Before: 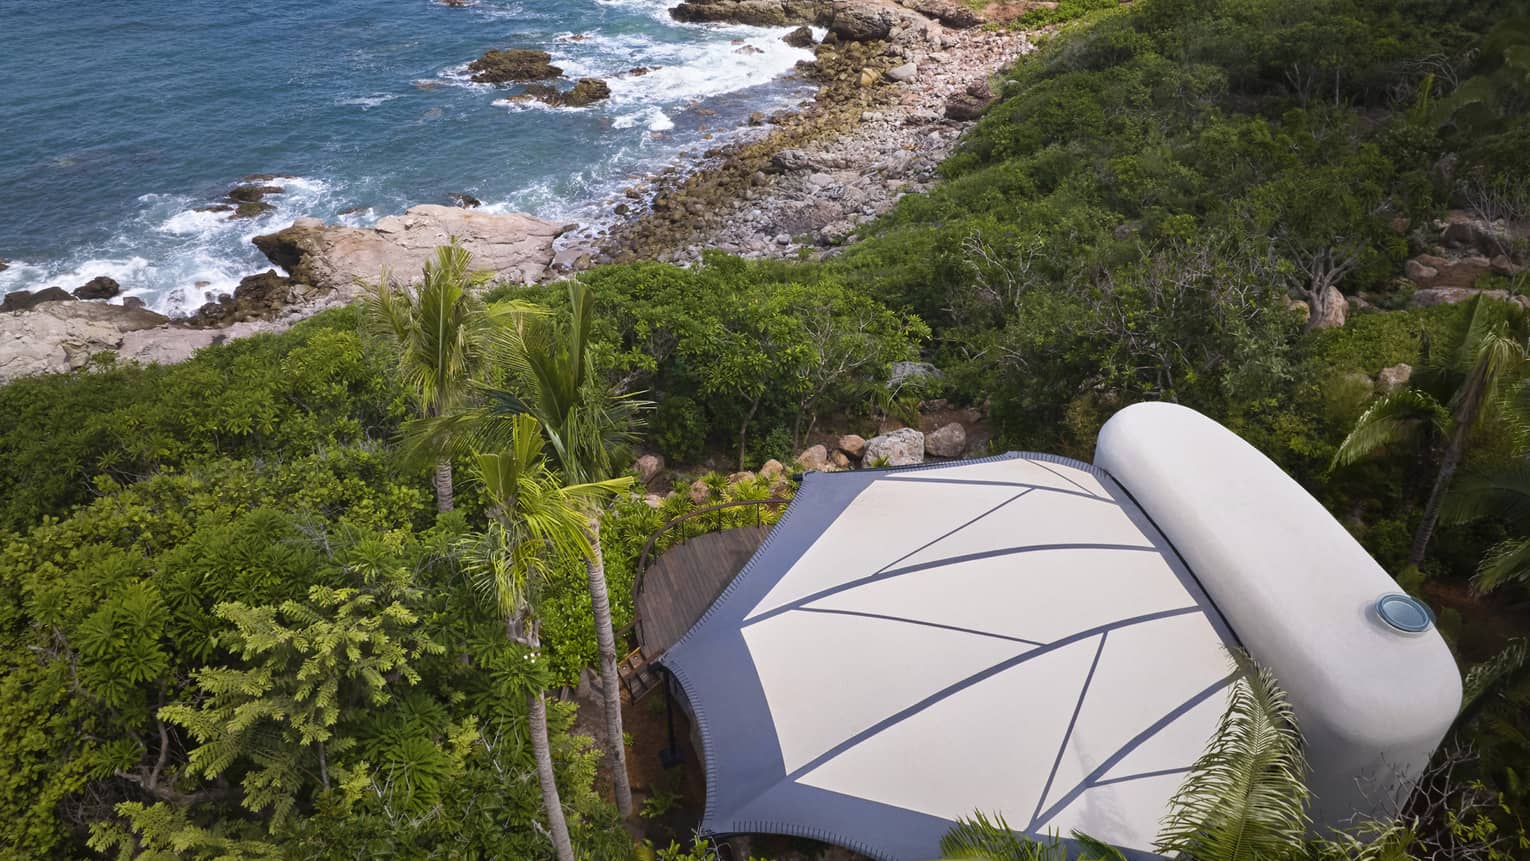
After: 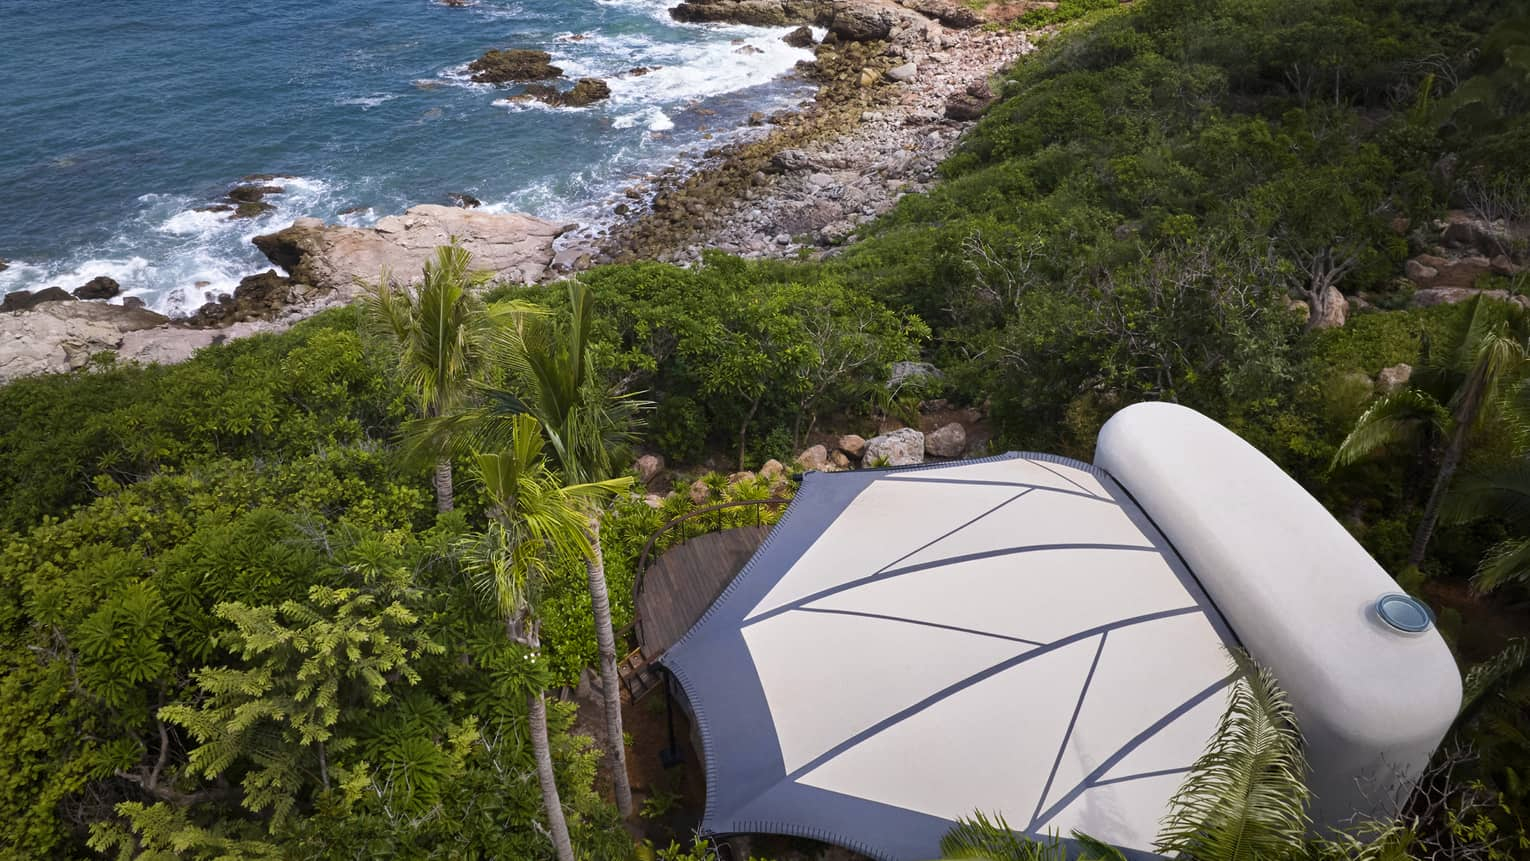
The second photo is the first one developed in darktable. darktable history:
contrast brightness saturation: contrast 0.03, brightness -0.04
levels: levels [0.016, 0.5, 0.996]
